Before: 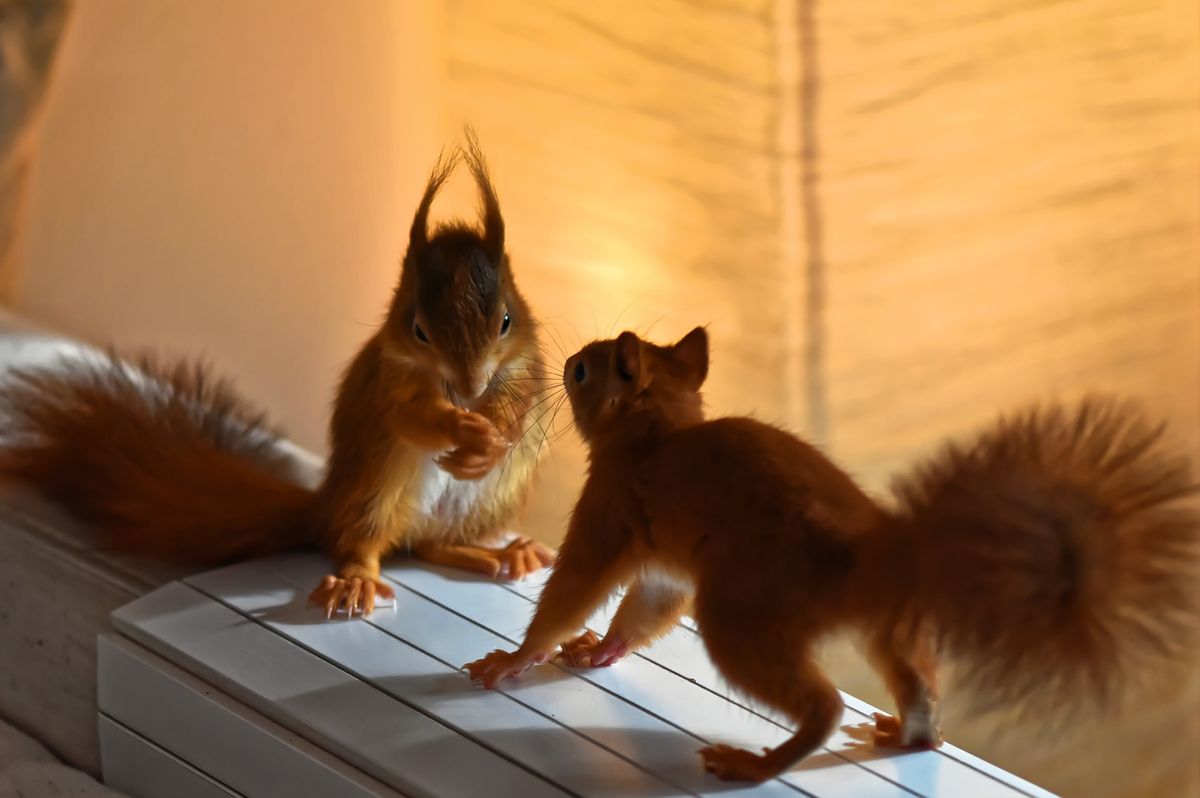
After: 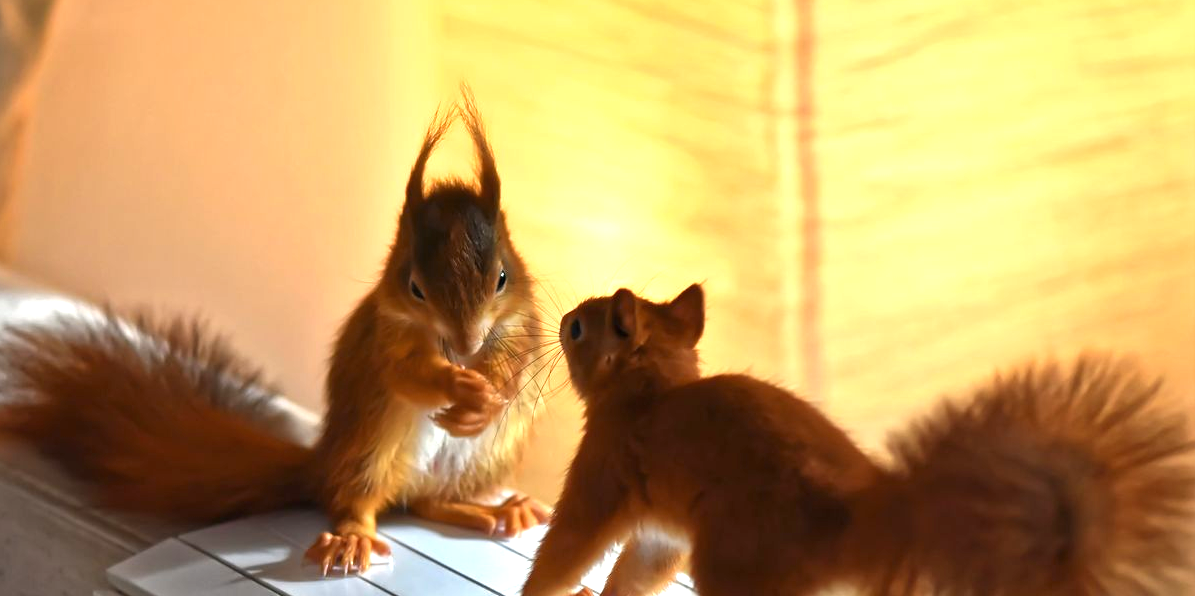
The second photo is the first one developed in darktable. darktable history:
exposure: black level correction 0, exposure 0.952 EV, compensate exposure bias true, compensate highlight preservation false
crop: left 0.368%, top 5.466%, bottom 19.771%
